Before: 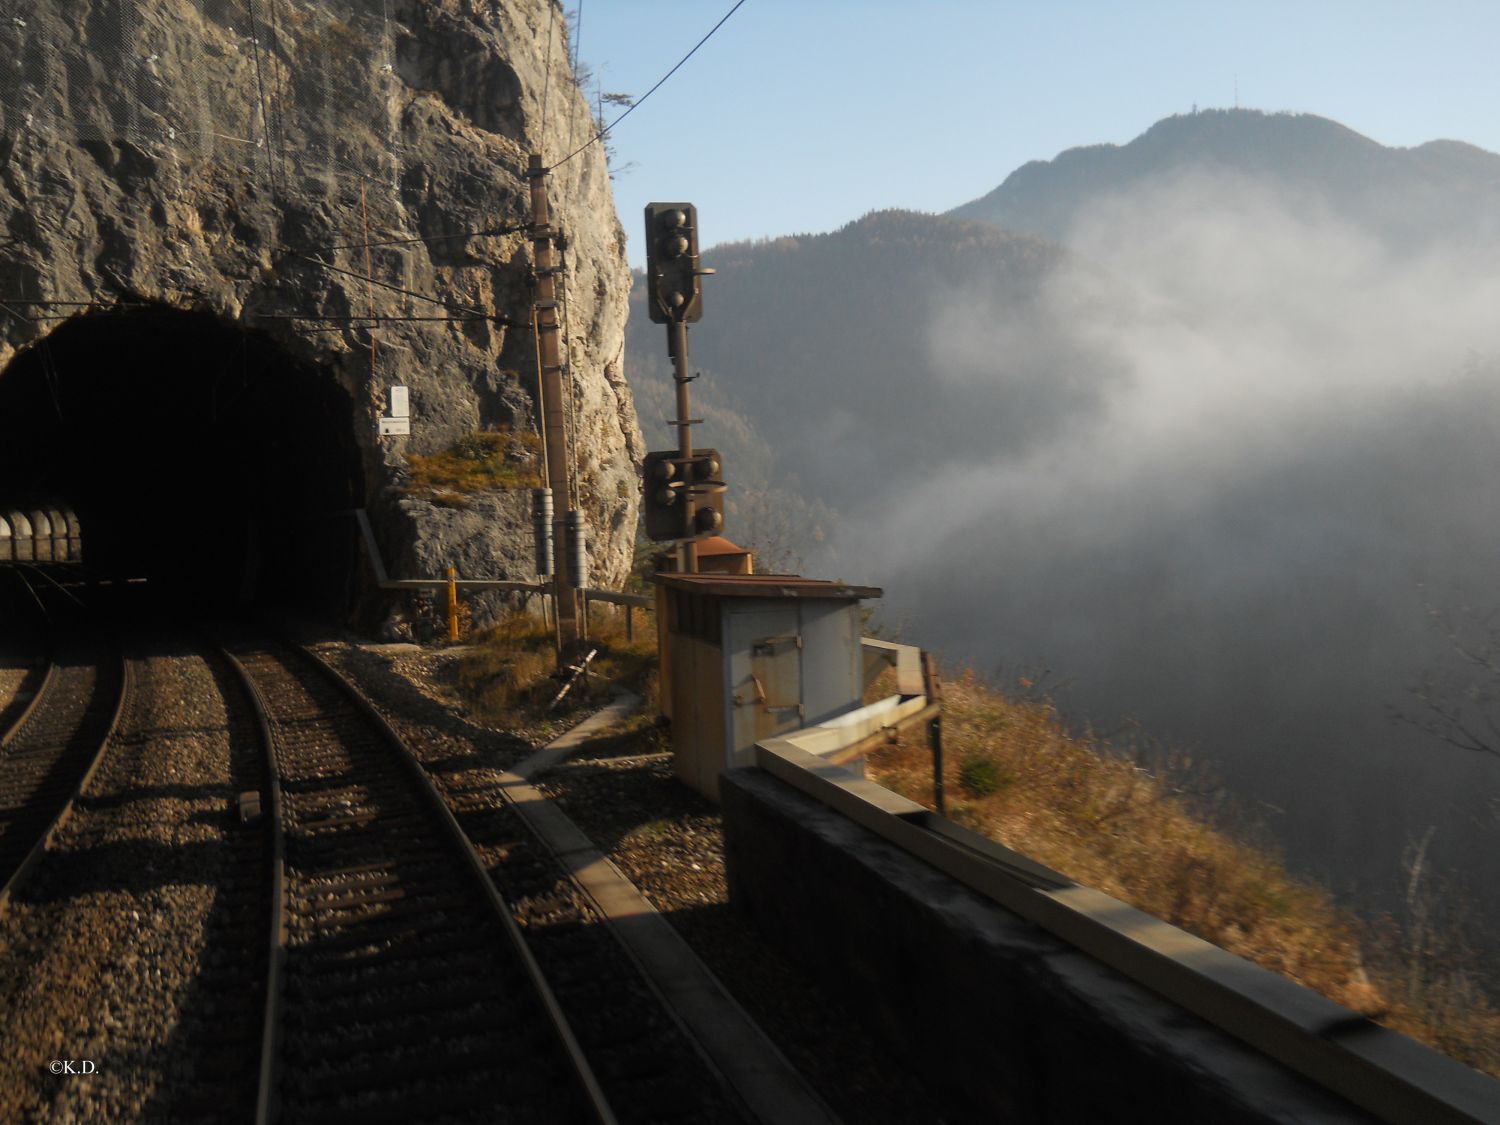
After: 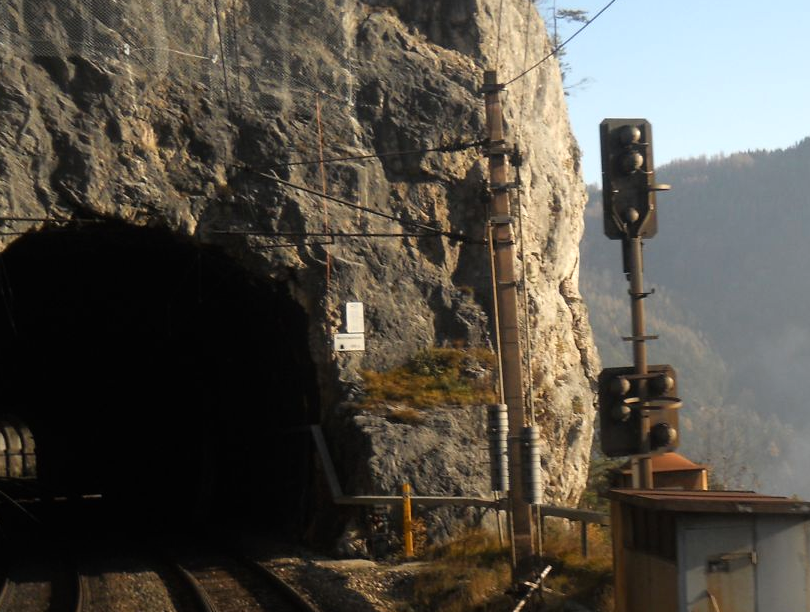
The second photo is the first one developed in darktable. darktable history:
crop and rotate: left 3.031%, top 7.527%, right 42.946%, bottom 37.988%
tone equalizer: -8 EV -0.44 EV, -7 EV -0.383 EV, -6 EV -0.309 EV, -5 EV -0.2 EV, -3 EV 0.191 EV, -2 EV 0.342 EV, -1 EV 0.391 EV, +0 EV 0.409 EV
